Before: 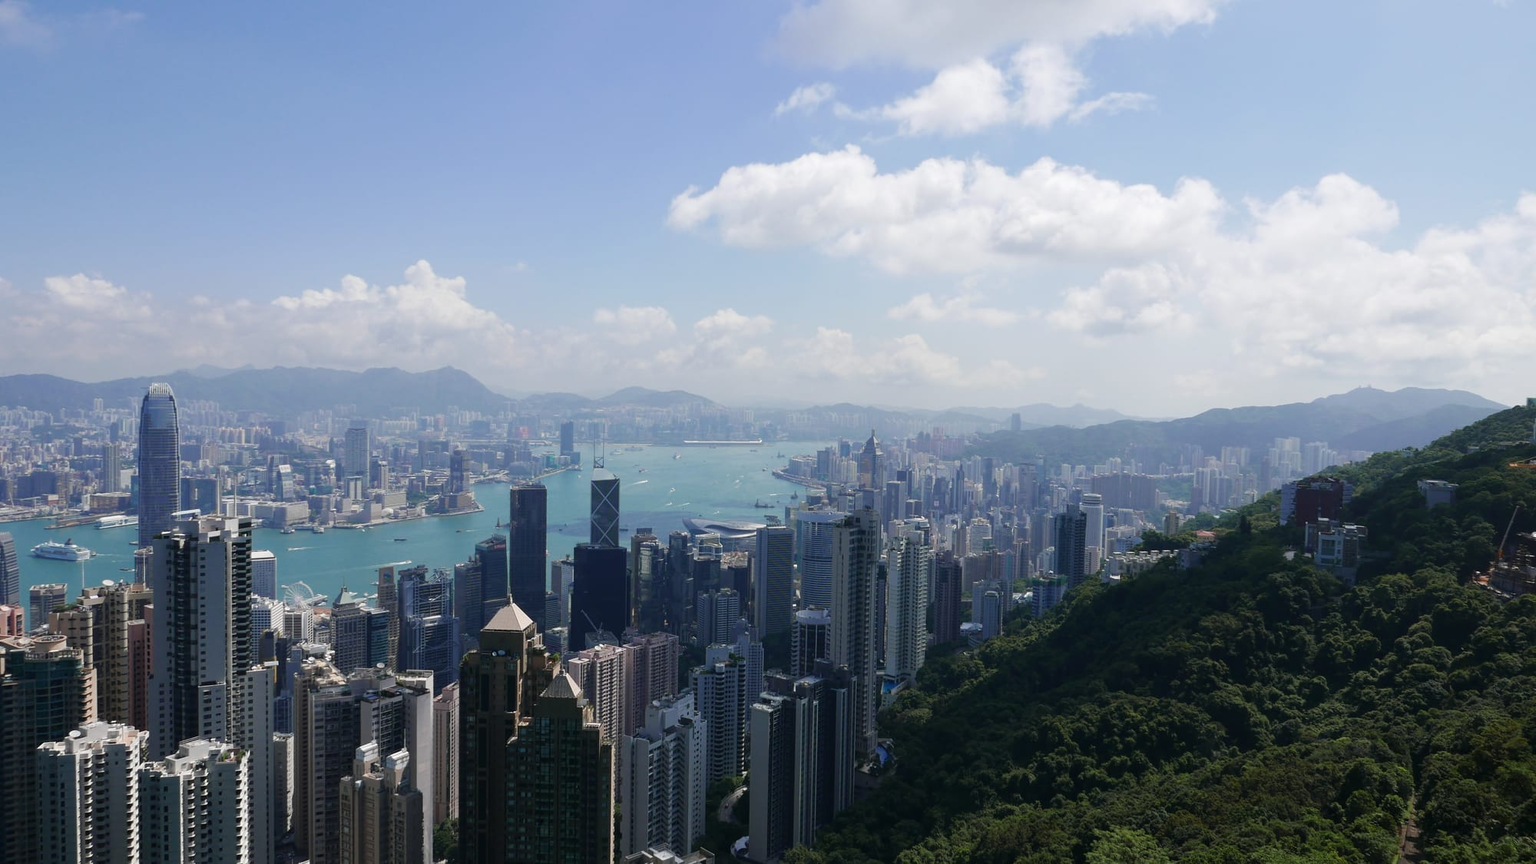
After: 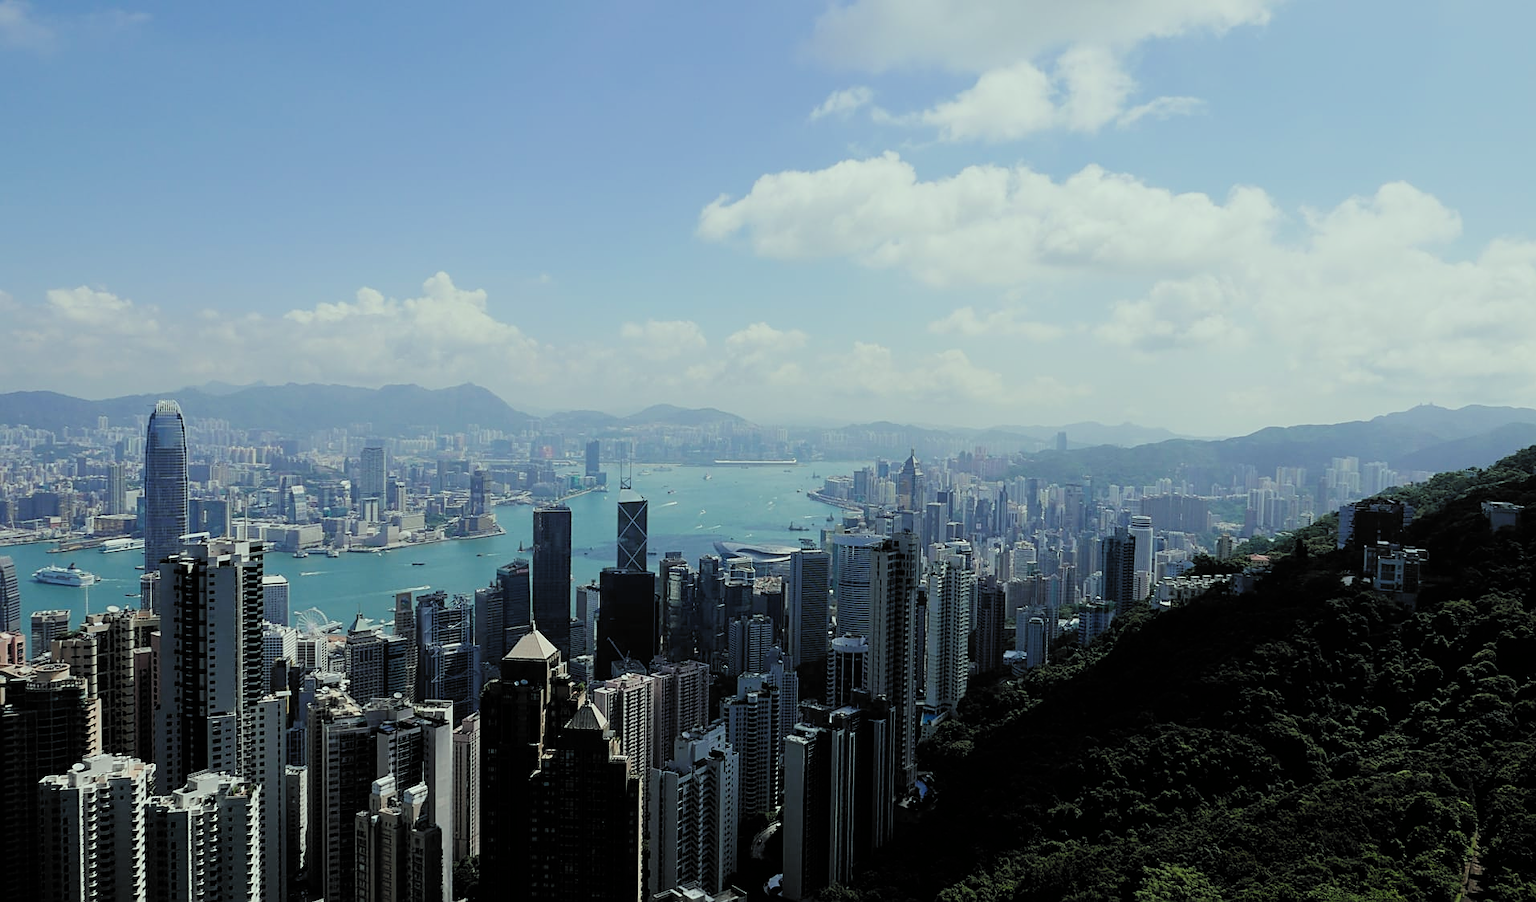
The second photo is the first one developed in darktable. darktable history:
crop: right 4.289%, bottom 0.029%
tone equalizer: edges refinement/feathering 500, mask exposure compensation -1.57 EV, preserve details no
sharpen: on, module defaults
filmic rgb: black relative exposure -5.12 EV, white relative exposure 3.96 EV, hardness 2.87, contrast 1.184, highlights saturation mix -29.06%, color science v6 (2022)
color correction: highlights a* -8.16, highlights b* 3.72
